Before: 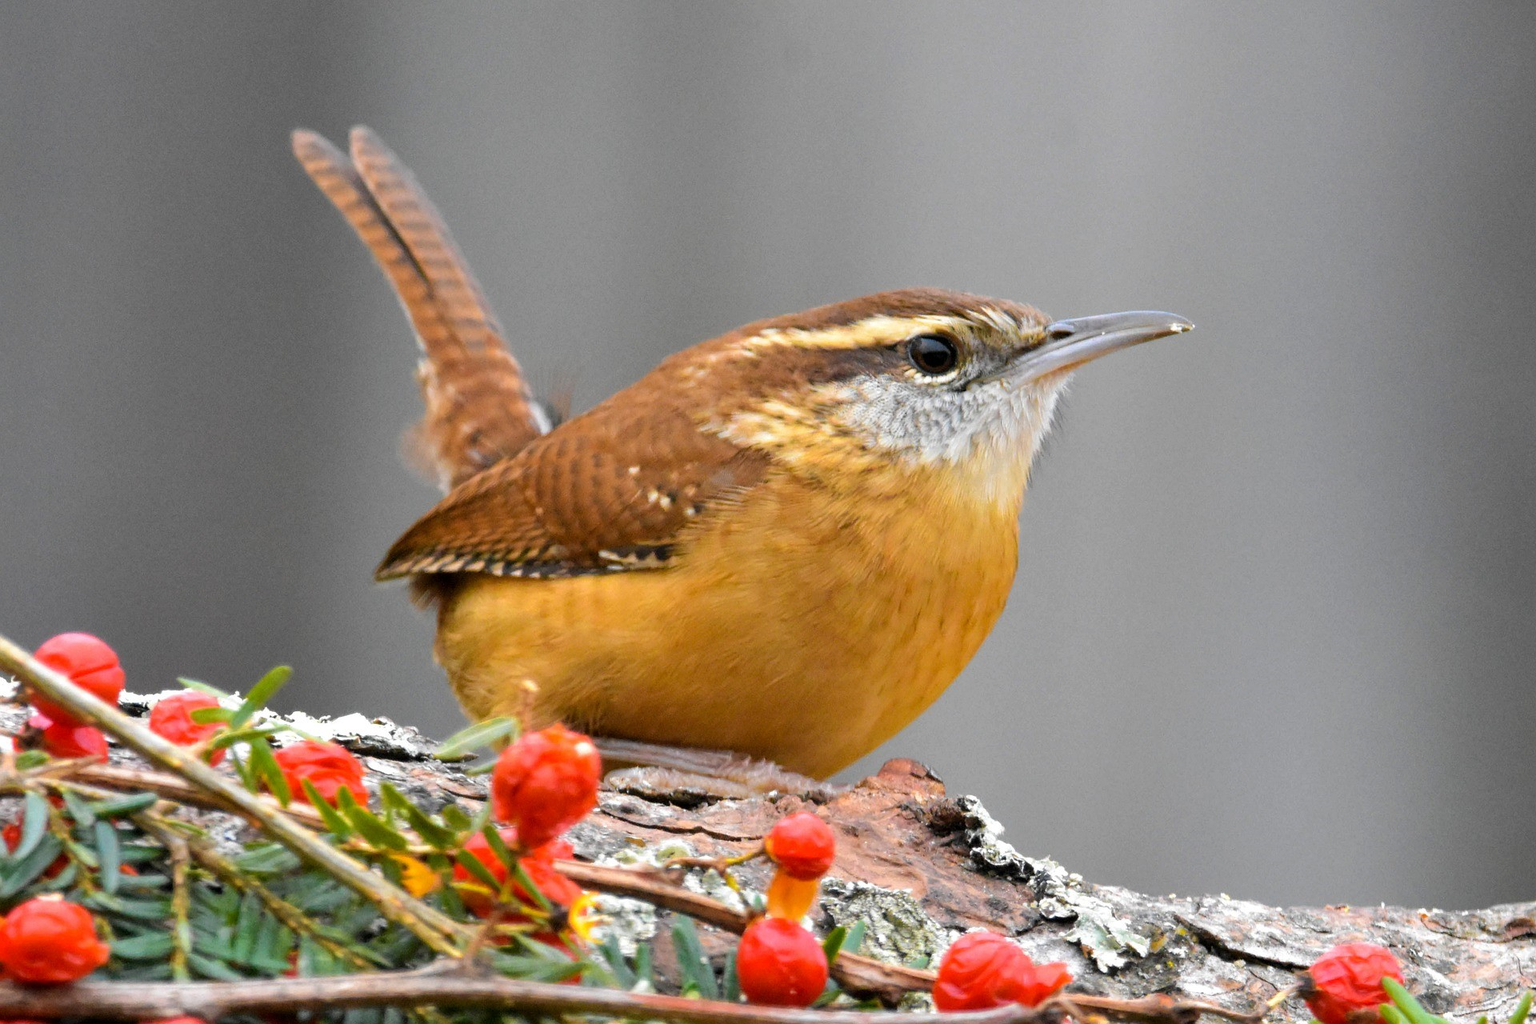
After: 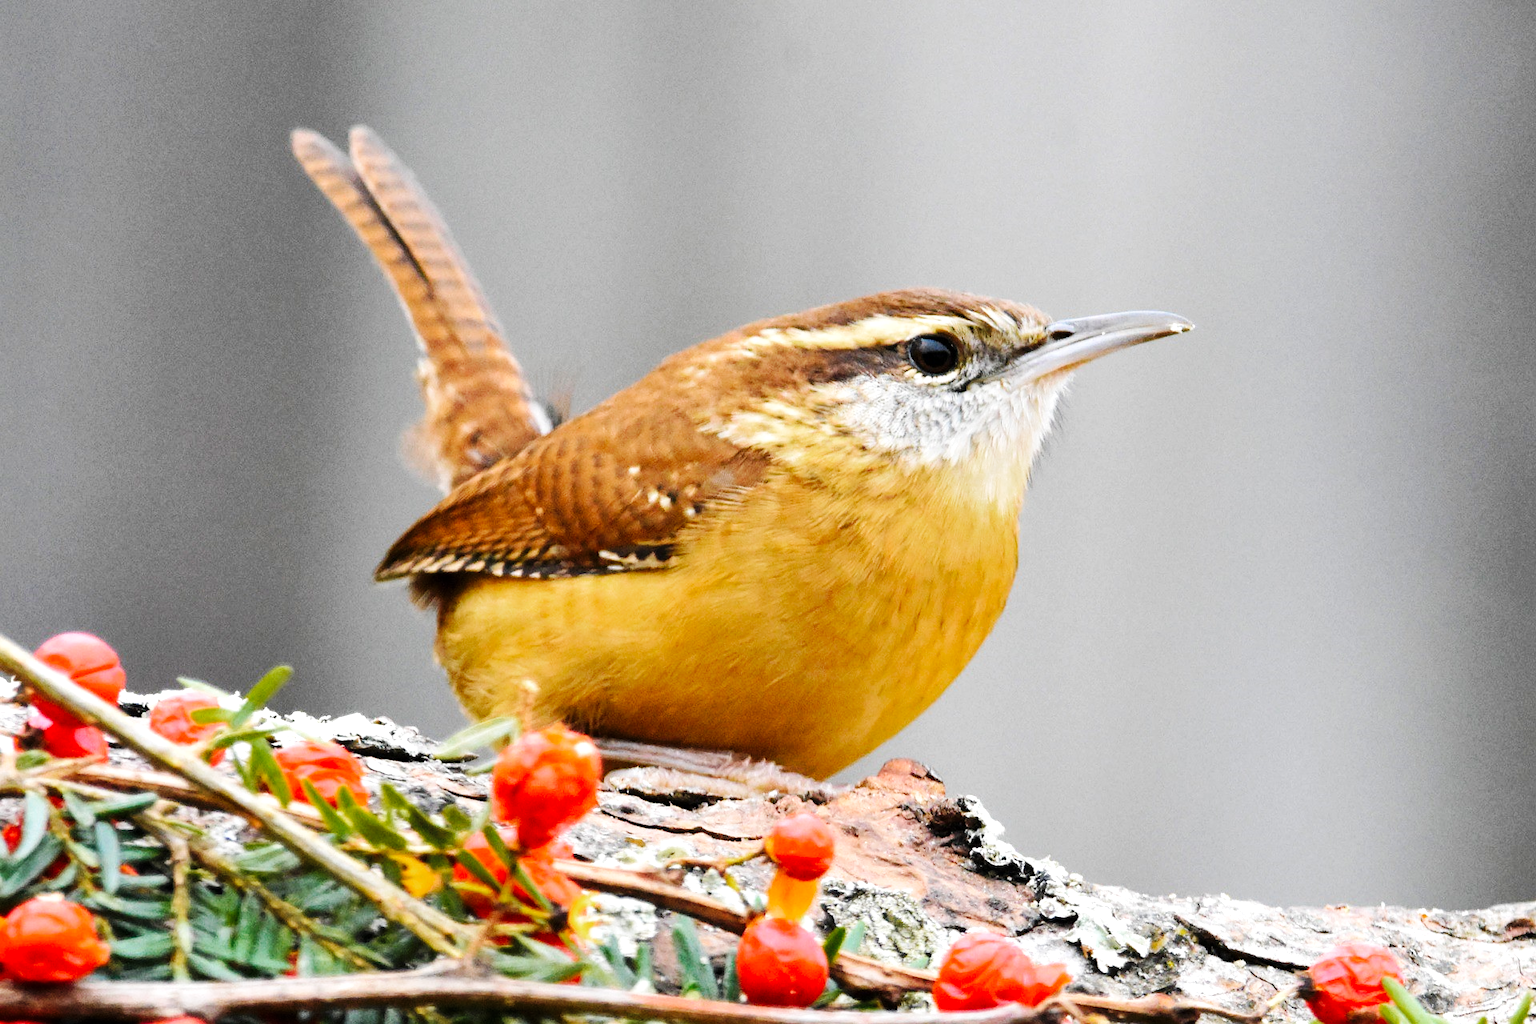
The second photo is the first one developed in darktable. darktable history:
tone equalizer: -8 EV -0.417 EV, -7 EV -0.389 EV, -6 EV -0.333 EV, -5 EV -0.222 EV, -3 EV 0.222 EV, -2 EV 0.333 EV, -1 EV 0.389 EV, +0 EV 0.417 EV, edges refinement/feathering 500, mask exposure compensation -1.57 EV, preserve details no
base curve: curves: ch0 [(0, 0) (0.032, 0.025) (0.121, 0.166) (0.206, 0.329) (0.605, 0.79) (1, 1)], preserve colors none
color zones: curves: ch0 [(0, 0.5) (0.143, 0.5) (0.286, 0.456) (0.429, 0.5) (0.571, 0.5) (0.714, 0.5) (0.857, 0.5) (1, 0.5)]; ch1 [(0, 0.5) (0.143, 0.5) (0.286, 0.422) (0.429, 0.5) (0.571, 0.5) (0.714, 0.5) (0.857, 0.5) (1, 0.5)]
